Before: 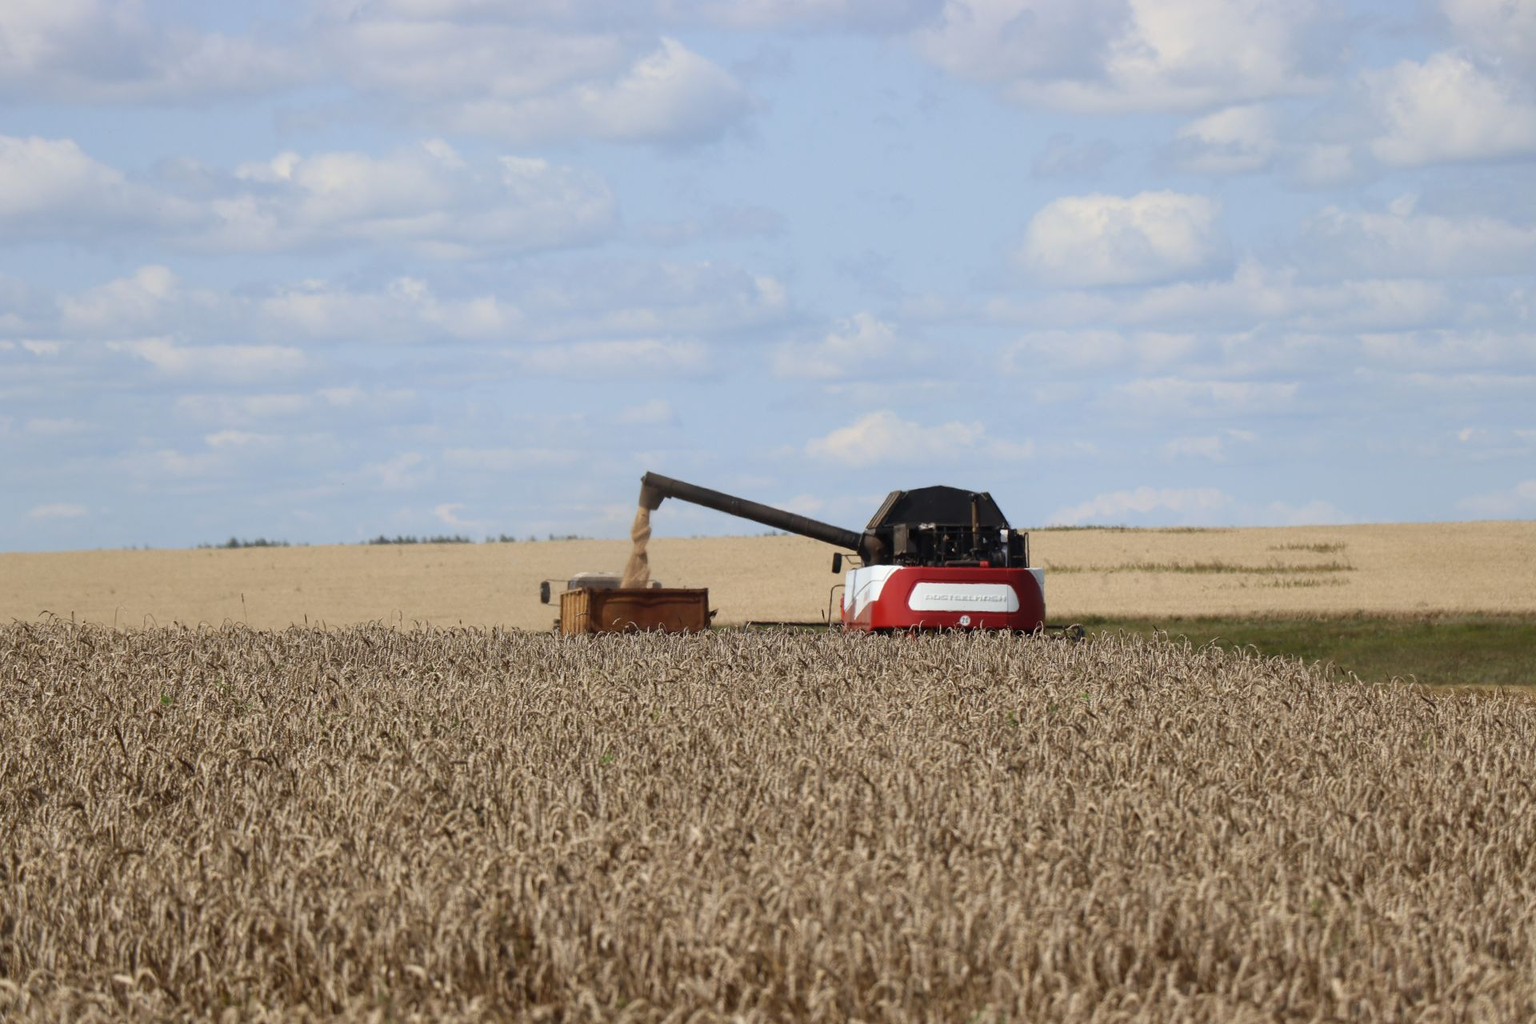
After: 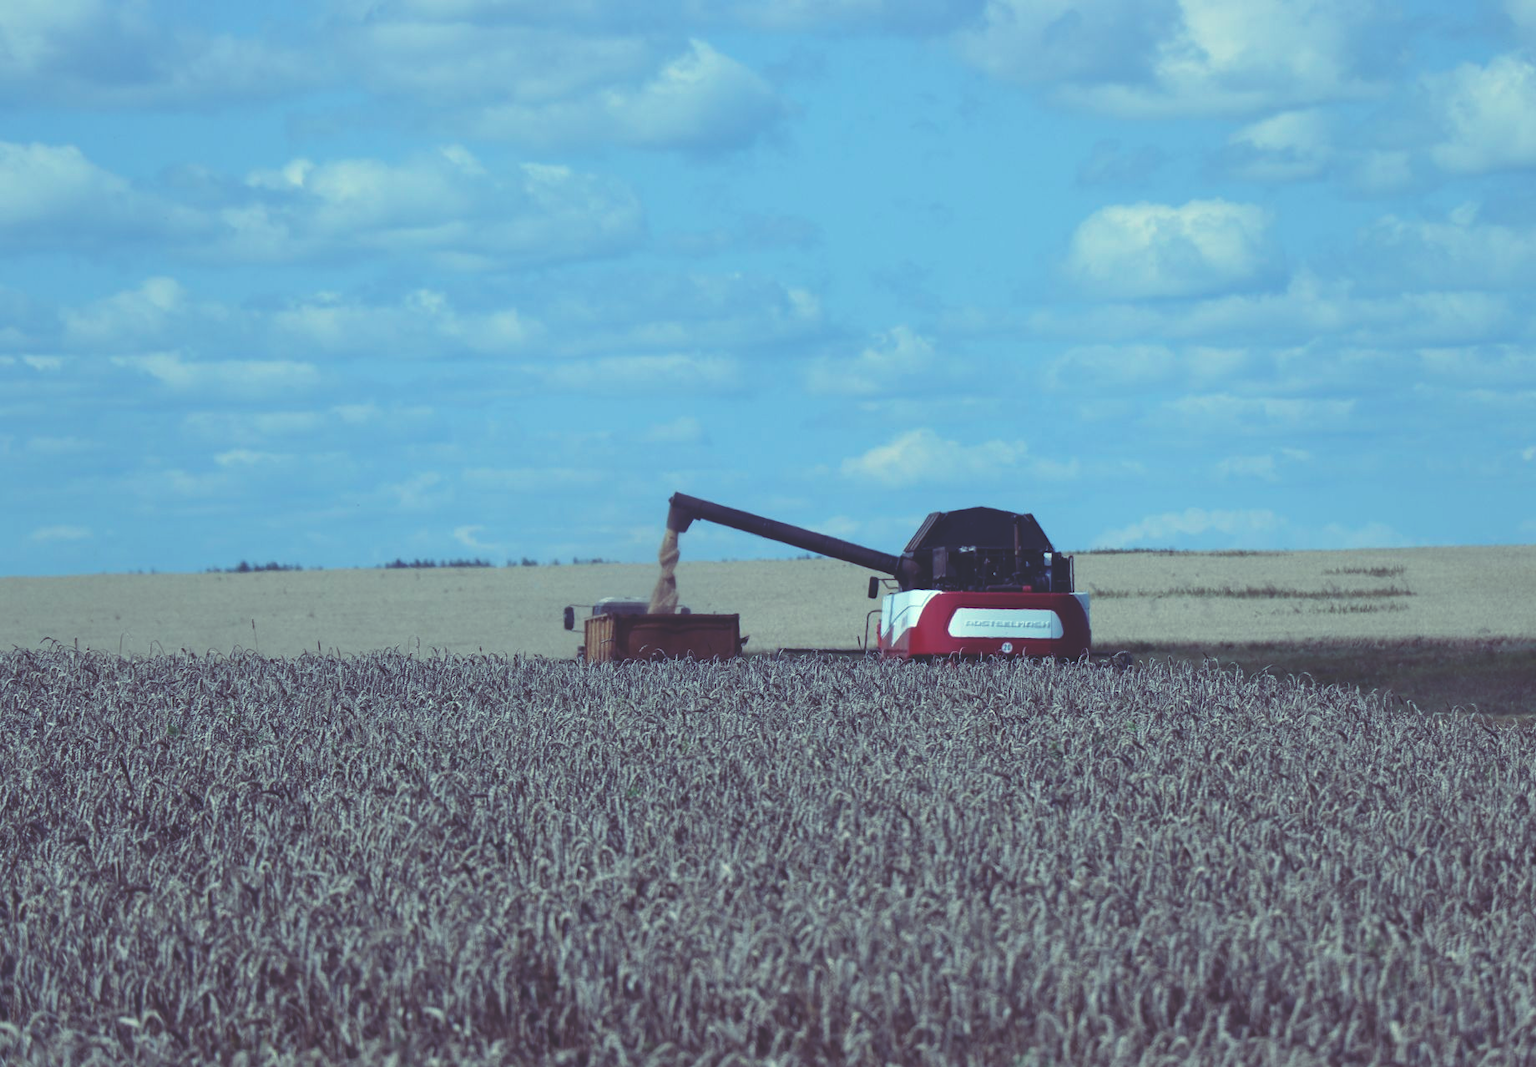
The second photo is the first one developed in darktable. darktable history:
rgb curve: curves: ch0 [(0, 0.186) (0.314, 0.284) (0.576, 0.466) (0.805, 0.691) (0.936, 0.886)]; ch1 [(0, 0.186) (0.314, 0.284) (0.581, 0.534) (0.771, 0.746) (0.936, 0.958)]; ch2 [(0, 0.216) (0.275, 0.39) (1, 1)], mode RGB, independent channels, compensate middle gray true, preserve colors none
crop: right 4.126%, bottom 0.031%
